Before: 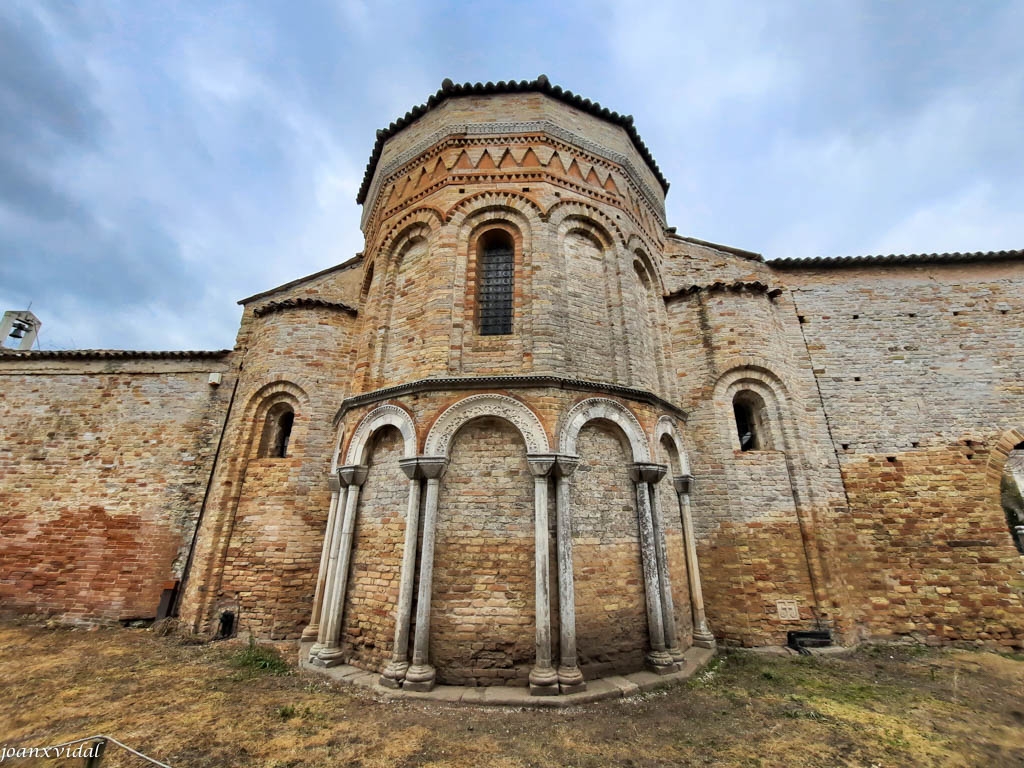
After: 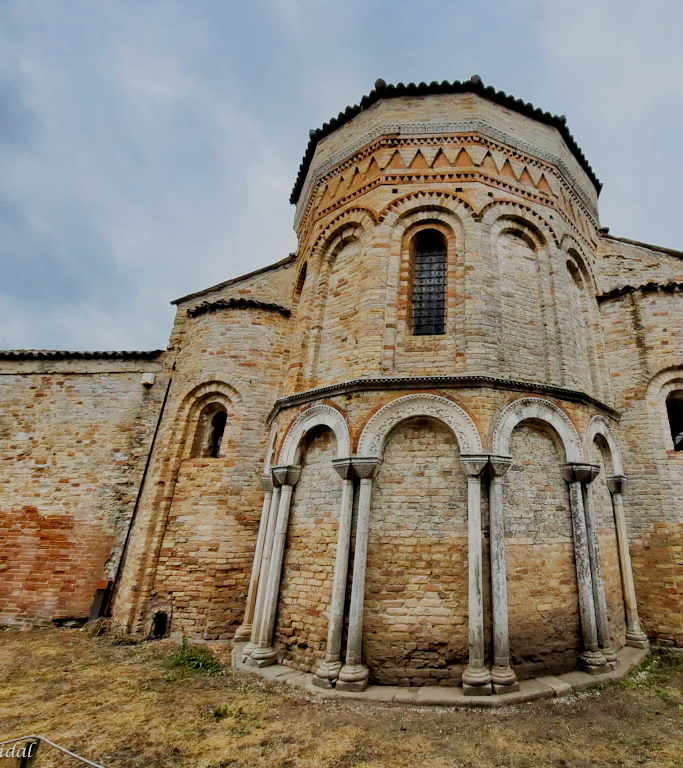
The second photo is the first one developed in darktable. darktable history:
filmic rgb: middle gray luminance 29.9%, black relative exposure -8.94 EV, white relative exposure 7 EV, target black luminance 0%, hardness 2.96, latitude 1.63%, contrast 0.96, highlights saturation mix 5.8%, shadows ↔ highlights balance 11.51%, preserve chrominance no, color science v5 (2021)
crop and rotate: left 6.621%, right 26.643%
